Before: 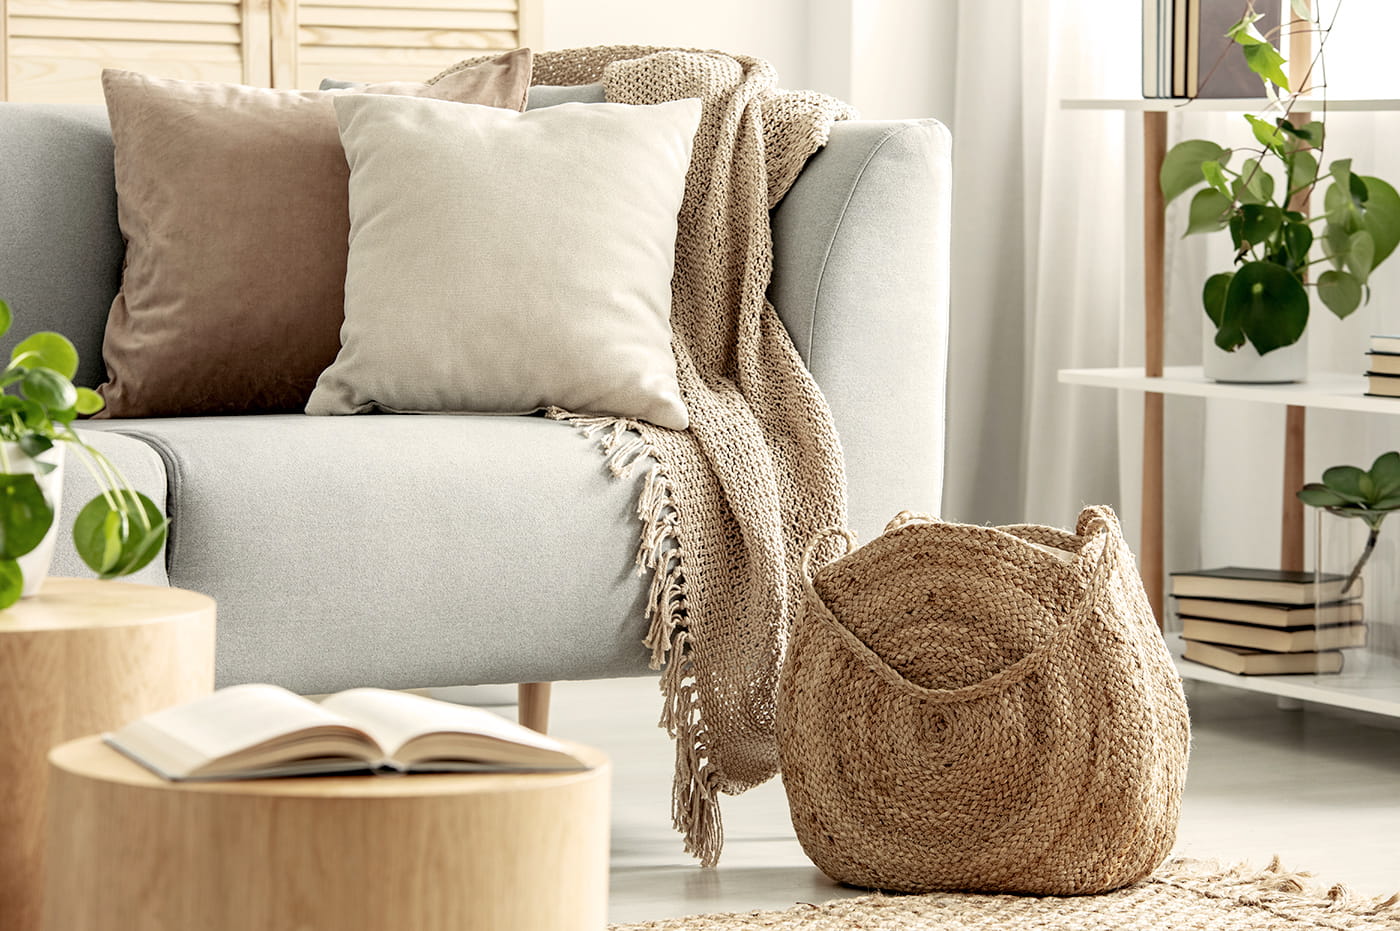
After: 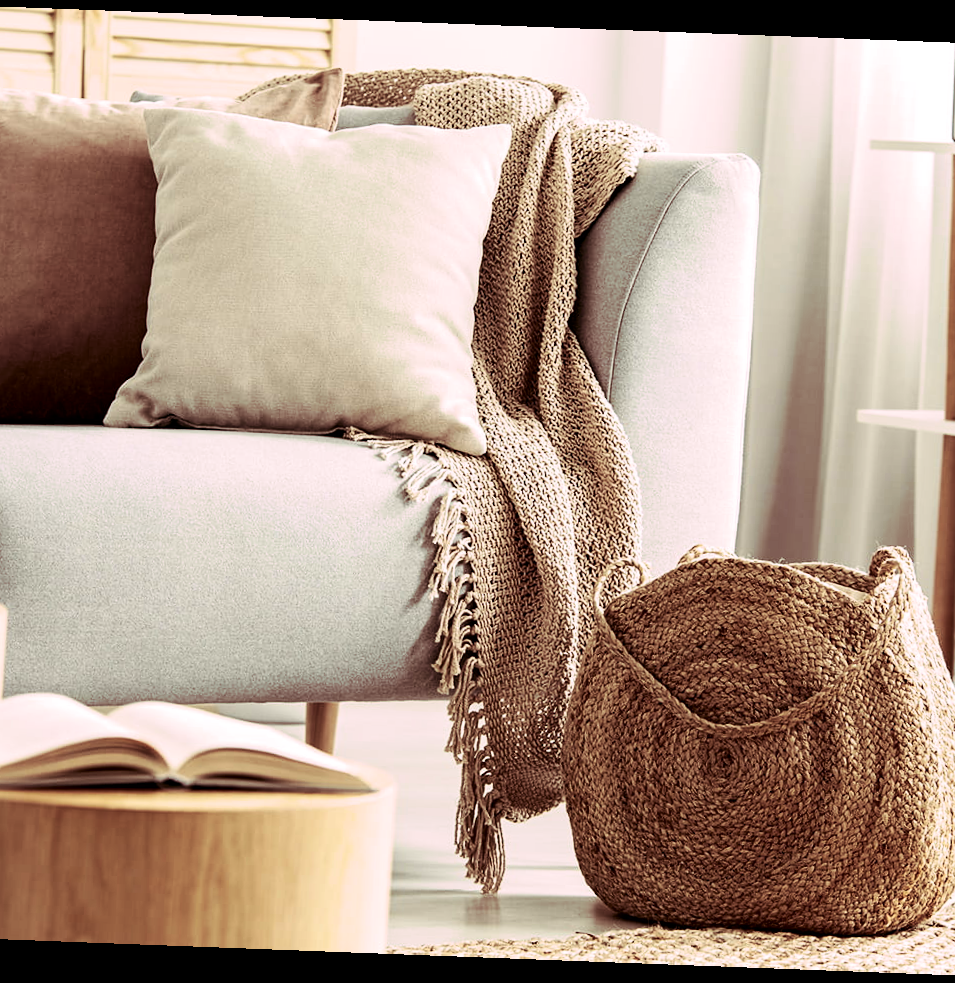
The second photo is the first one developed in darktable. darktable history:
crop: left 15.419%, right 17.914%
tone equalizer: on, module defaults
split-toning: highlights › hue 298.8°, highlights › saturation 0.73, compress 41.76%
rotate and perspective: rotation 2.17°, automatic cropping off
contrast brightness saturation: contrast 0.21, brightness -0.11, saturation 0.21
